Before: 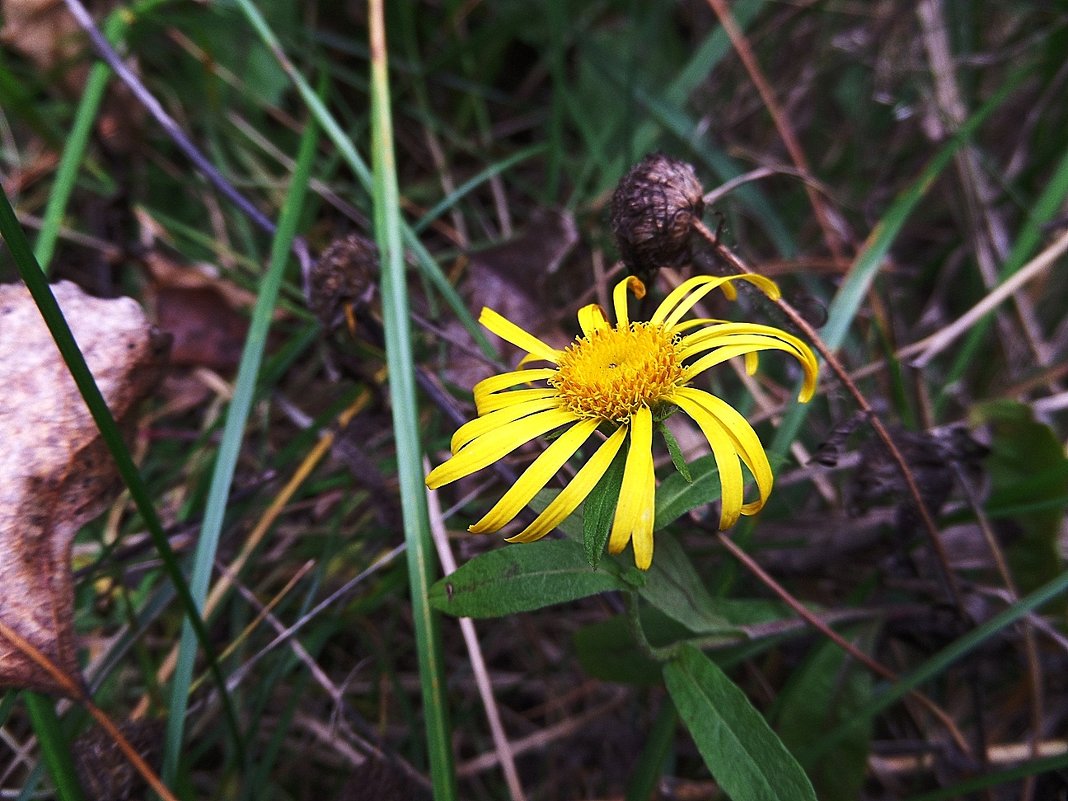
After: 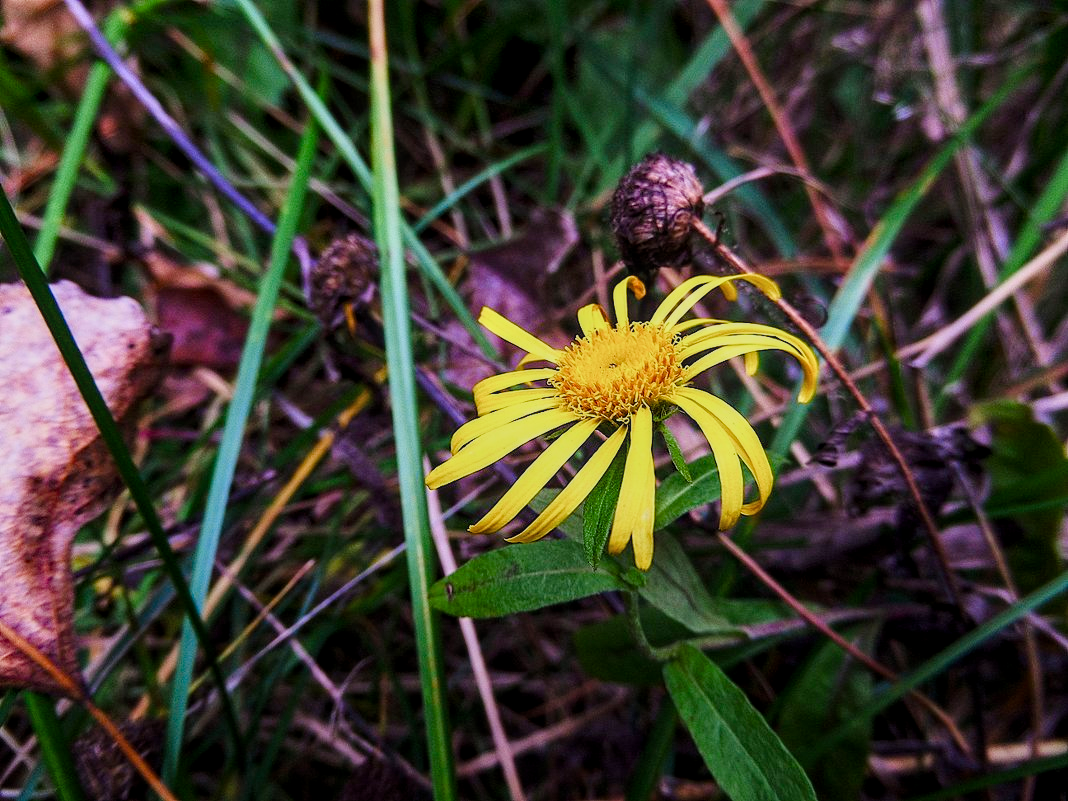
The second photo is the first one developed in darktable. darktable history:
filmic rgb: black relative exposure -7.65 EV, white relative exposure 4.56 EV, hardness 3.61, color science v6 (2022)
local contrast: on, module defaults
tone equalizer: on, module defaults
color balance rgb: perceptual saturation grading › global saturation 25%, perceptual saturation grading › highlights -50%, perceptual saturation grading › shadows 30%, perceptual brilliance grading › global brilliance 12%, global vibrance 20%
color zones: curves: ch1 [(0.25, 0.5) (0.747, 0.71)]
graduated density: rotation -180°, offset 27.42
